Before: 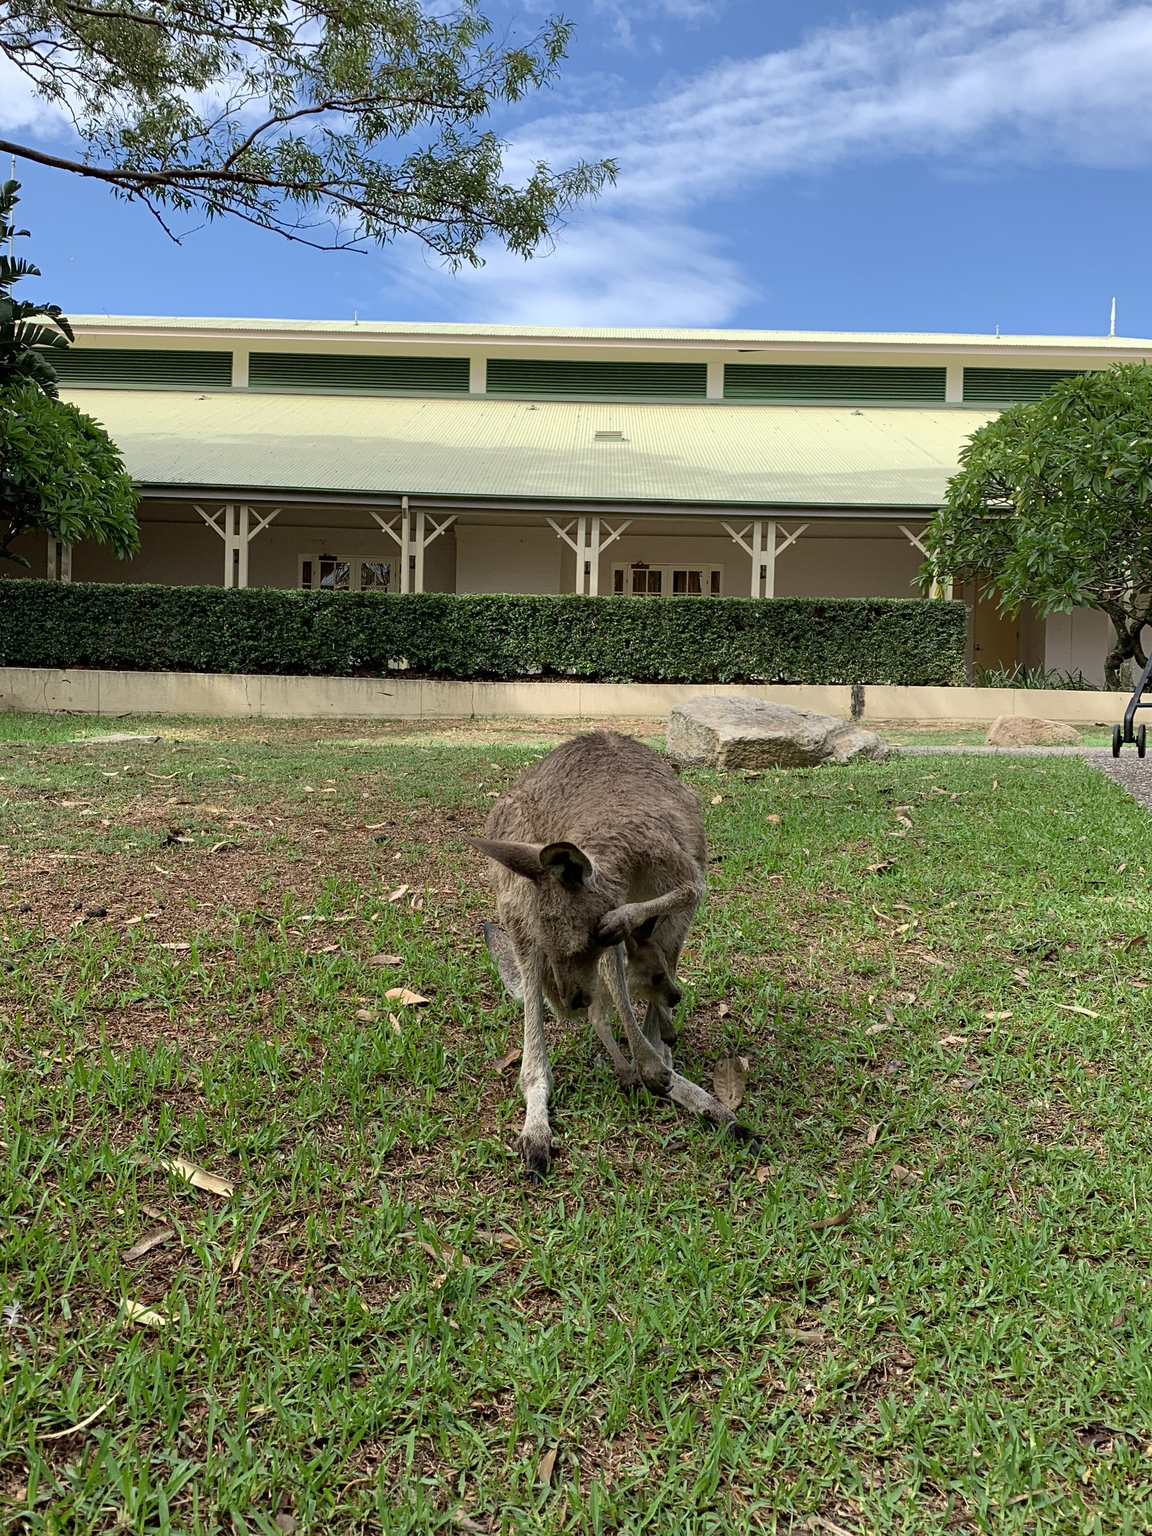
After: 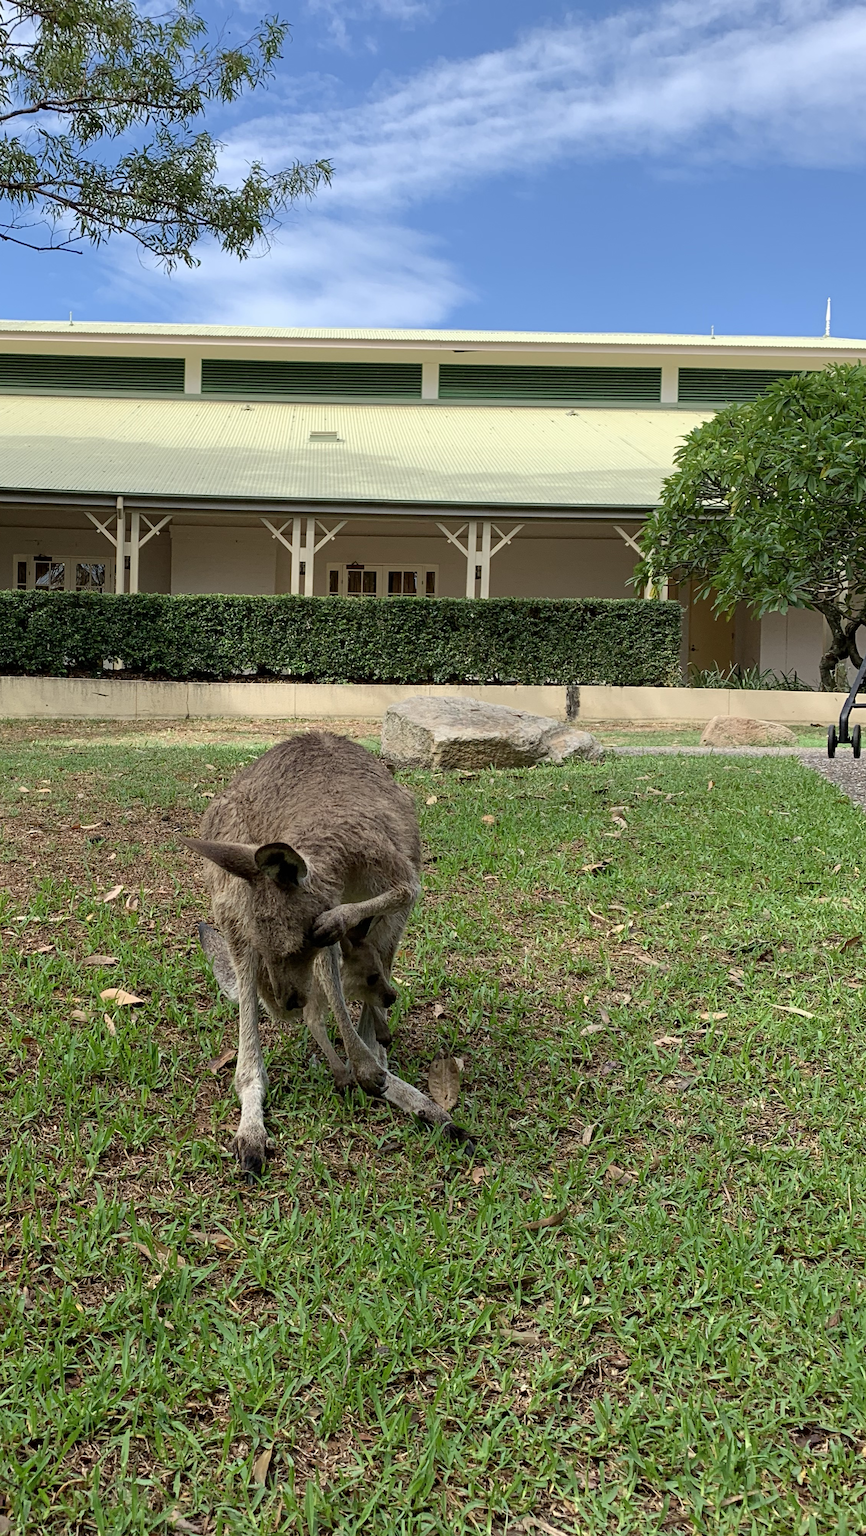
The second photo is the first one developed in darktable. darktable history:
crop and rotate: left 24.794%
